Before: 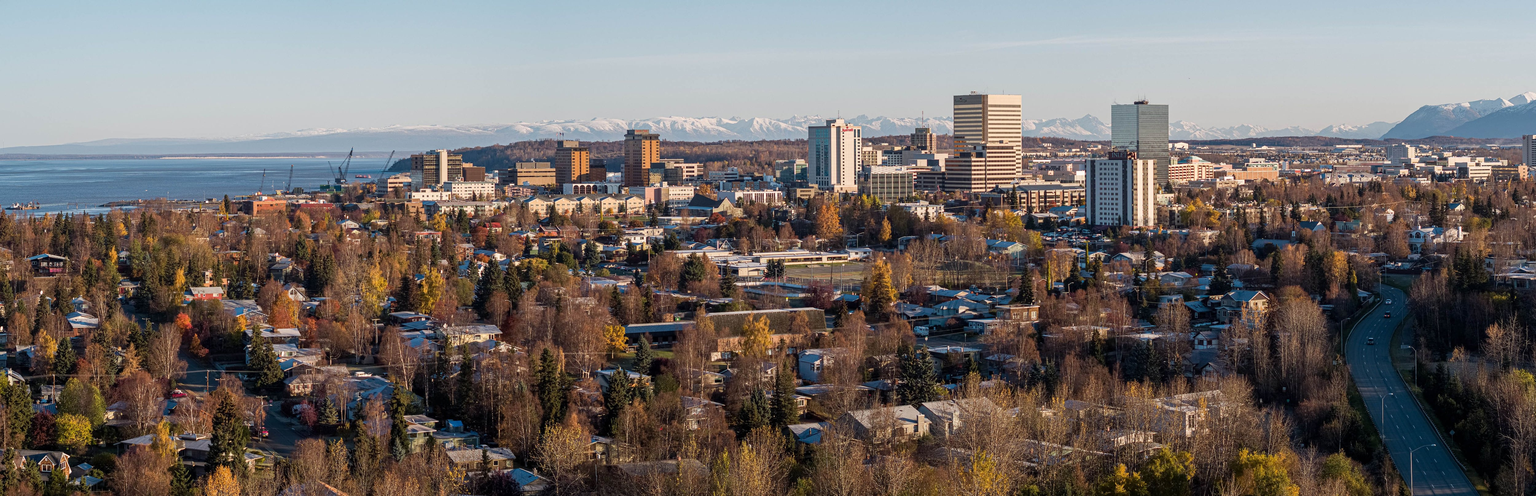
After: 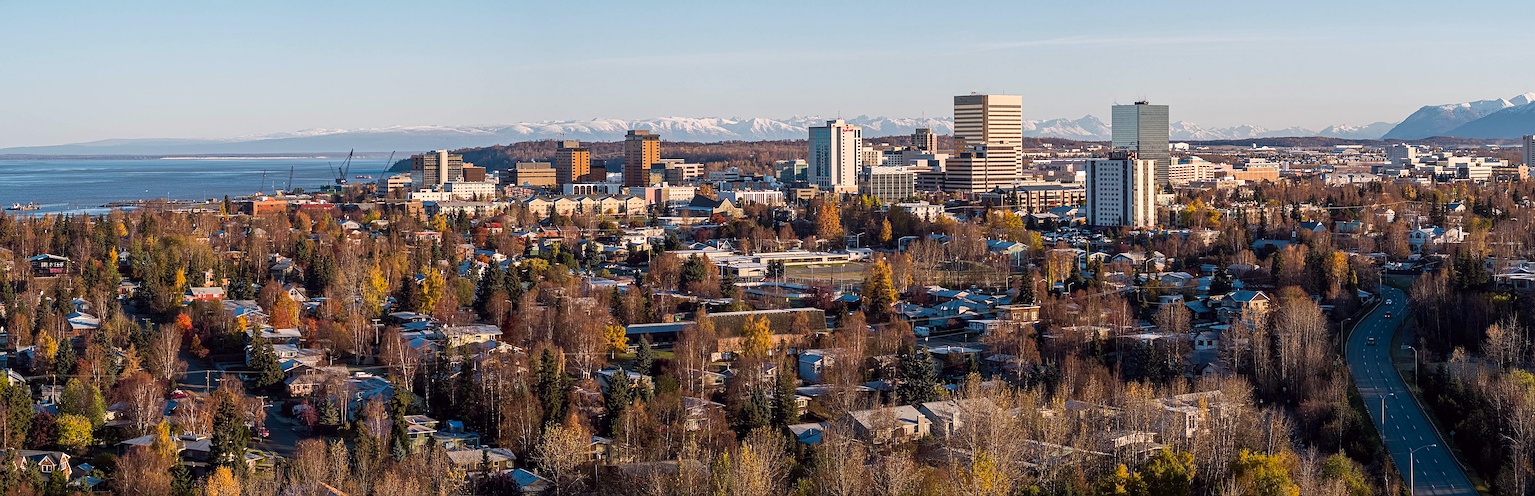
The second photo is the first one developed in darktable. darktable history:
sharpen: on, module defaults
color balance: lift [1, 1, 0.999, 1.001], gamma [1, 1.003, 1.005, 0.995], gain [1, 0.992, 0.988, 1.012], contrast 5%, output saturation 110%
